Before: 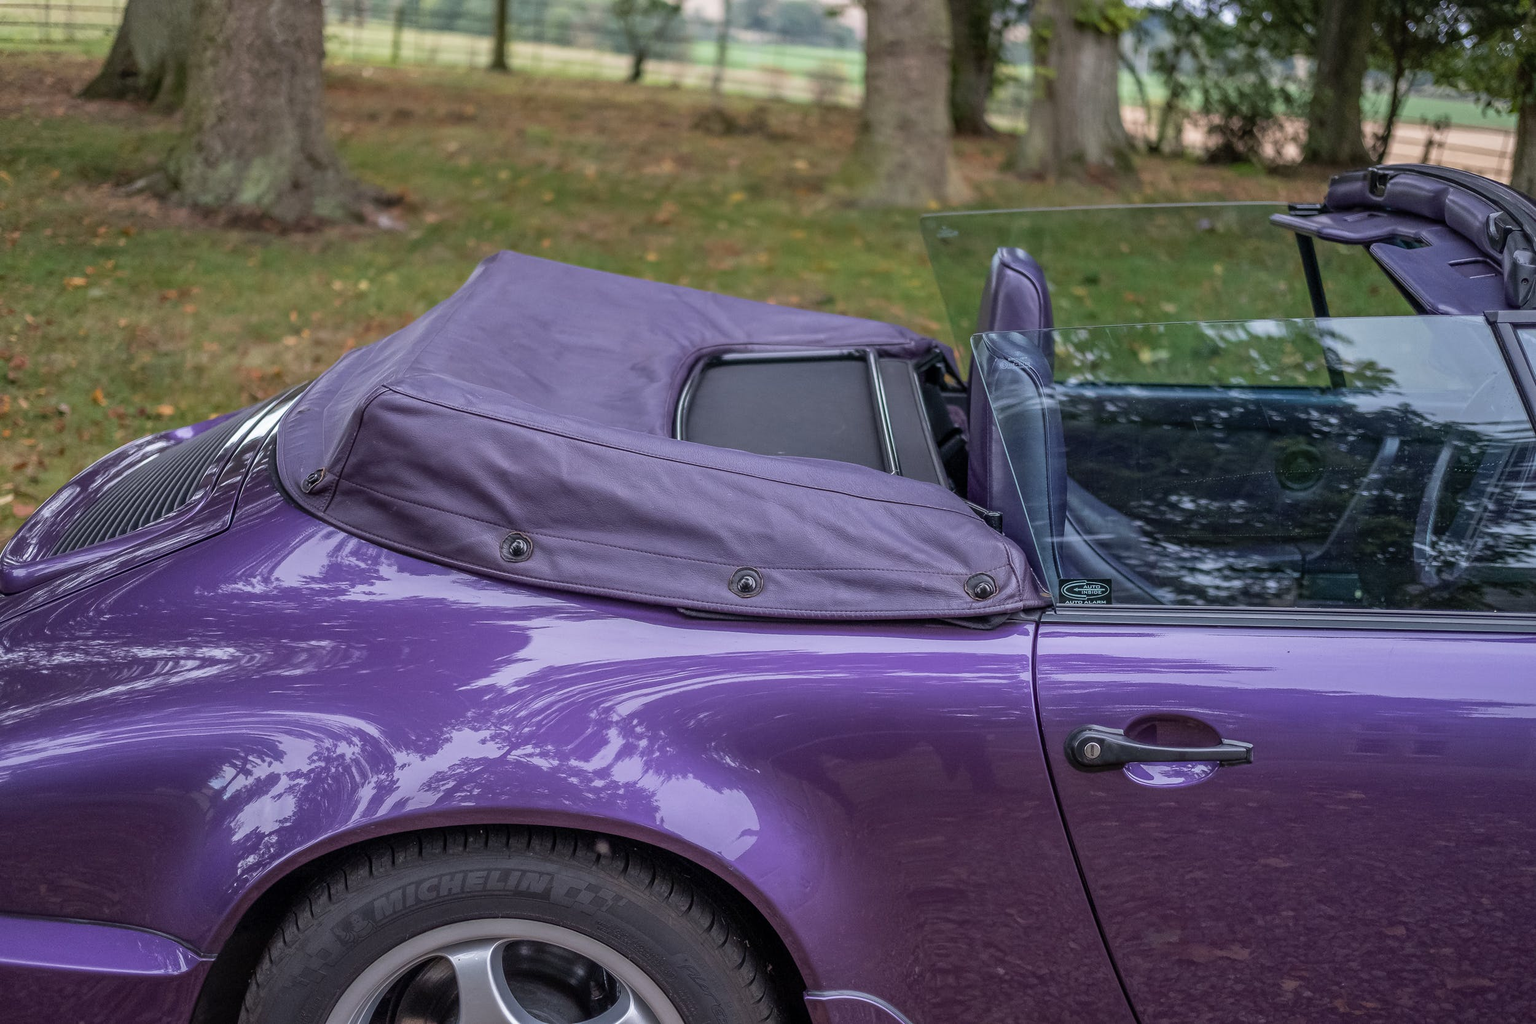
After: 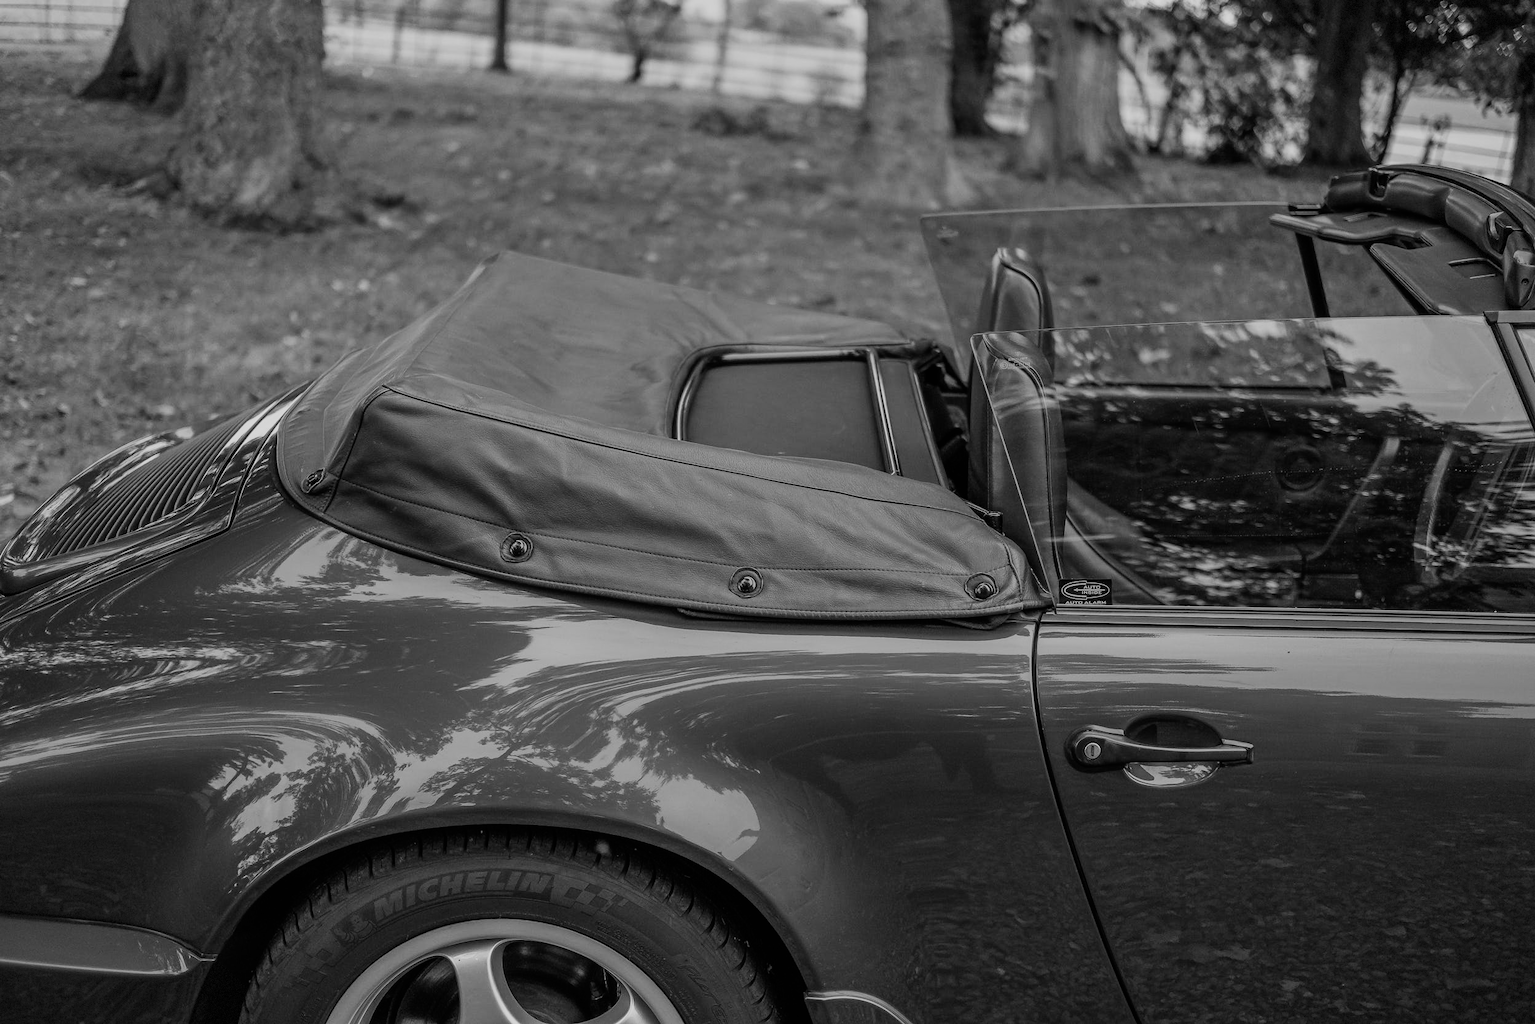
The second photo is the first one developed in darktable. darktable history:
monochrome: a 32, b 64, size 2.3
sigmoid: on, module defaults
color correction: highlights a* 1.59, highlights b* -1.7, saturation 2.48
vignetting: fall-off start 97.28%, fall-off radius 79%, brightness -0.462, saturation -0.3, width/height ratio 1.114, dithering 8-bit output, unbound false
